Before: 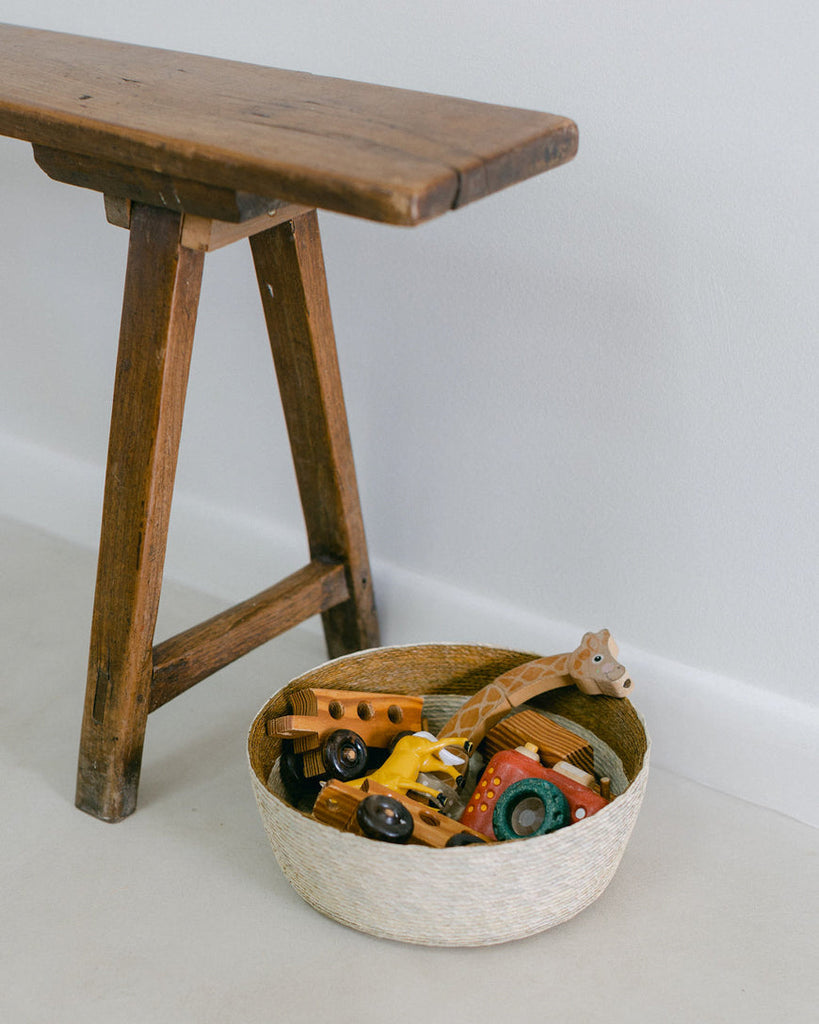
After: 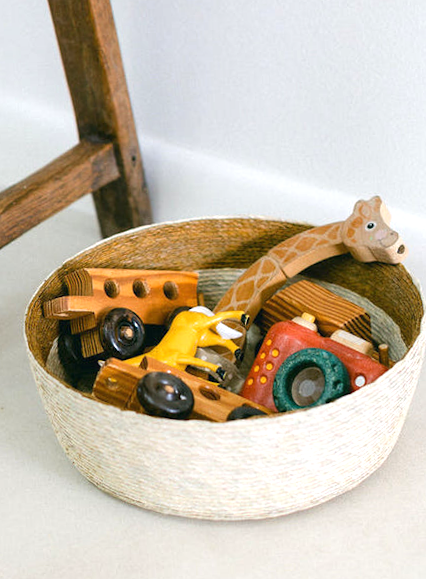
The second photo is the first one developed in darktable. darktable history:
crop: left 29.672%, top 41.786%, right 20.851%, bottom 3.487%
rotate and perspective: rotation -2.56°, automatic cropping off
exposure: black level correction 0, exposure 0.7 EV, compensate highlight preservation false
